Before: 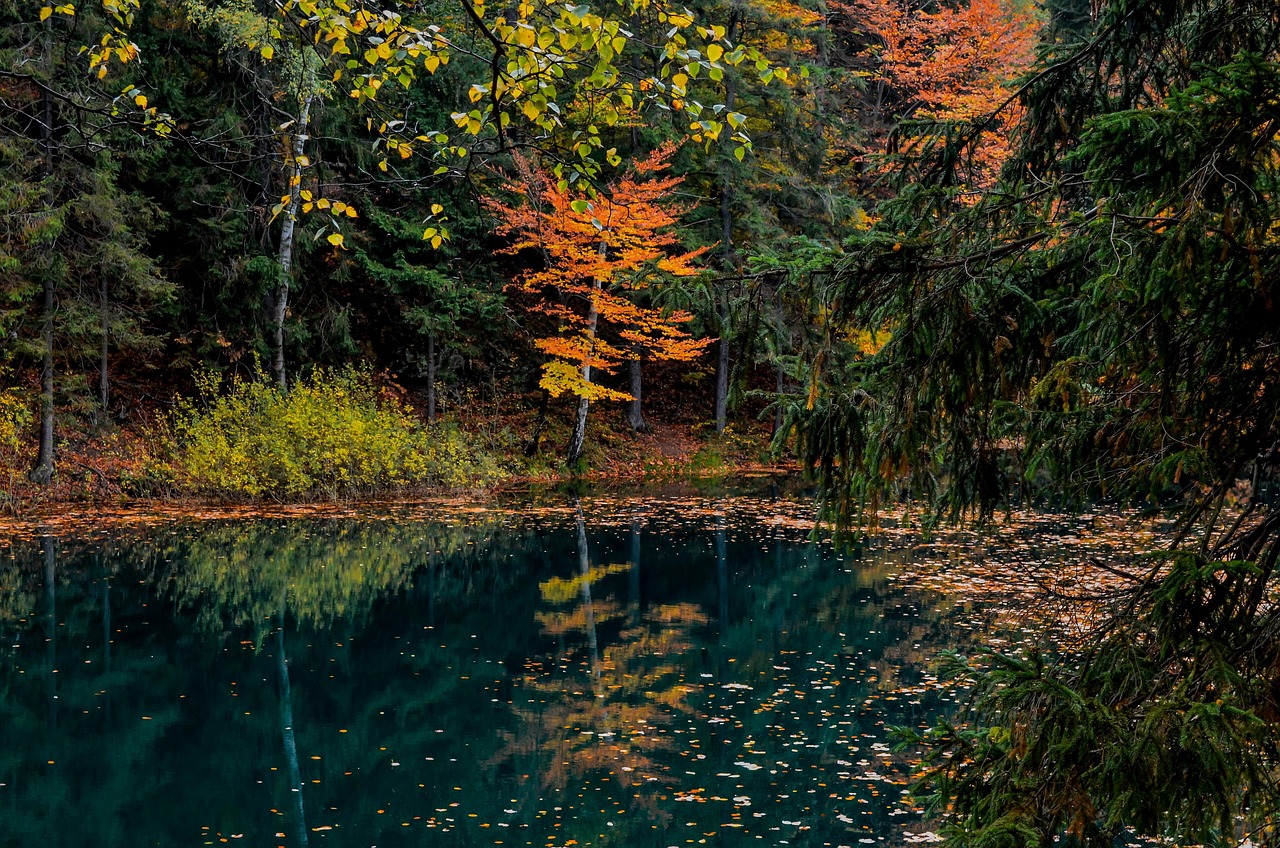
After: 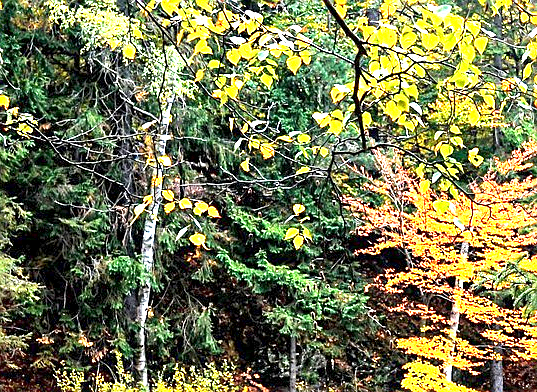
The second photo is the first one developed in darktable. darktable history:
crop and rotate: left 10.817%, top 0.062%, right 47.194%, bottom 53.626%
sharpen: on, module defaults
exposure: exposure 3 EV, compensate highlight preservation false
